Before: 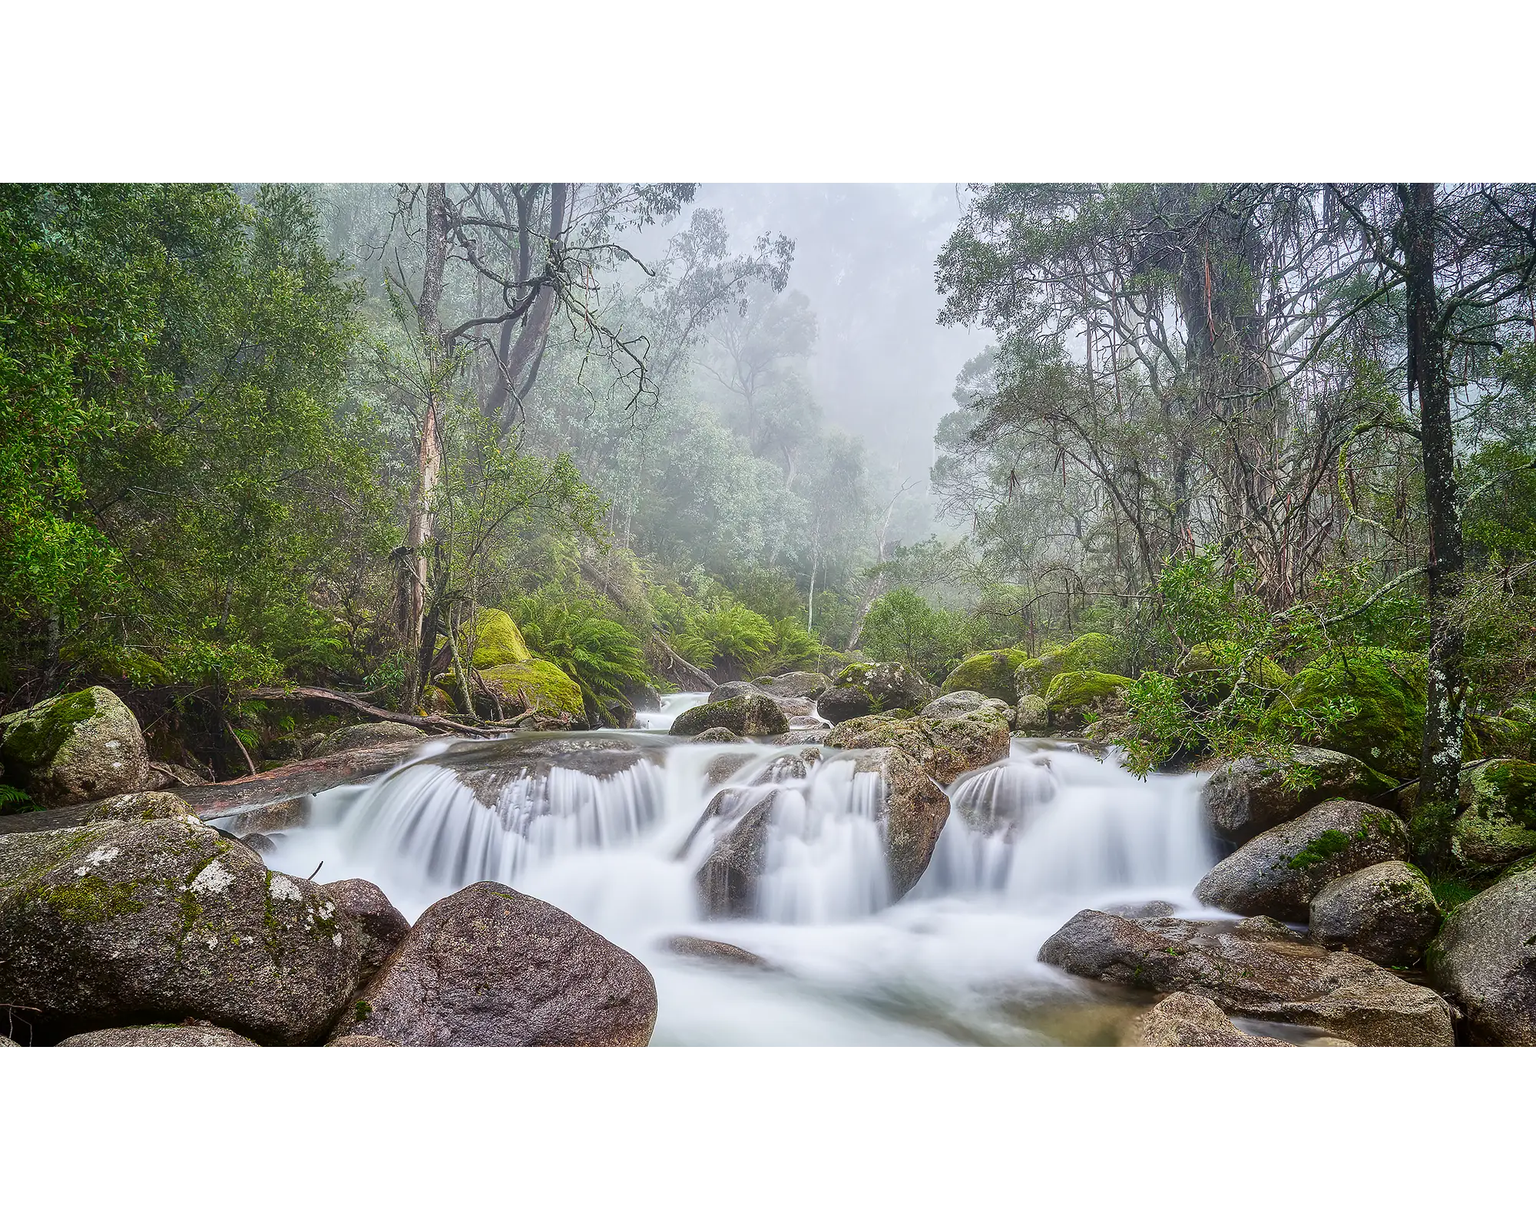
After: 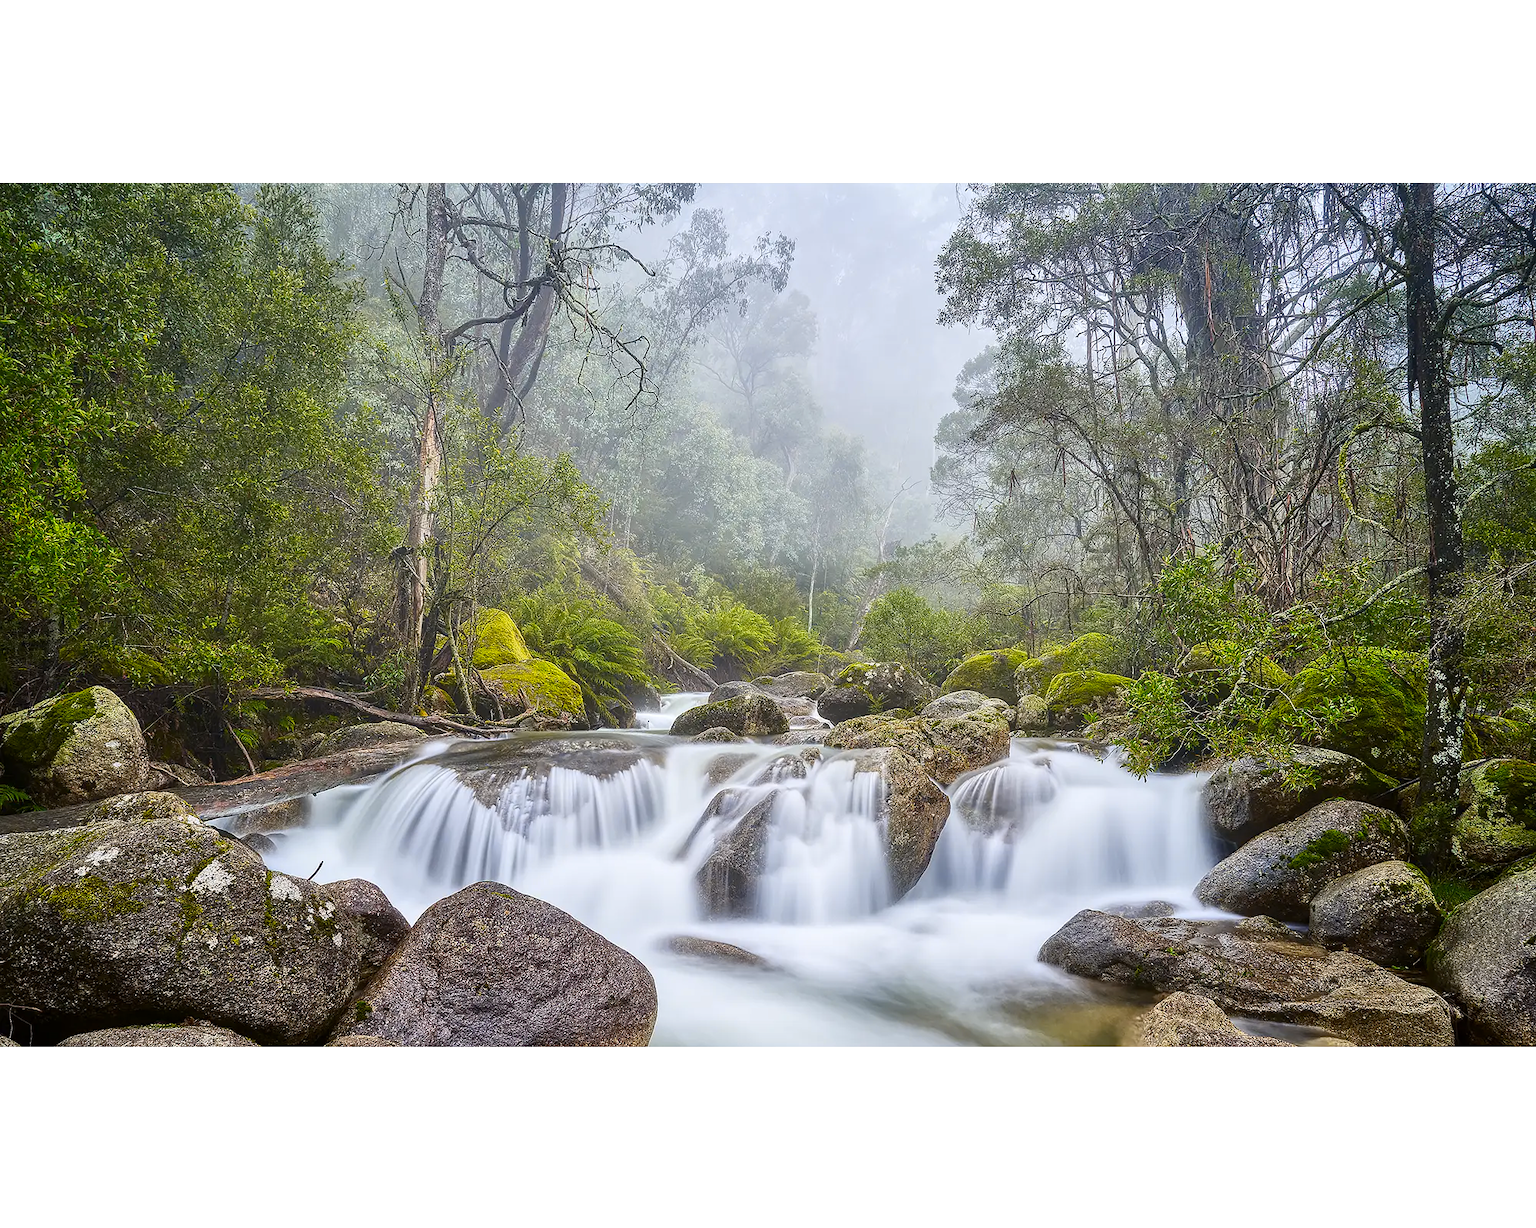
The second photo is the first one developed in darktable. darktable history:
color contrast: green-magenta contrast 0.85, blue-yellow contrast 1.25, unbound 0
levels: levels [0, 0.492, 0.984]
